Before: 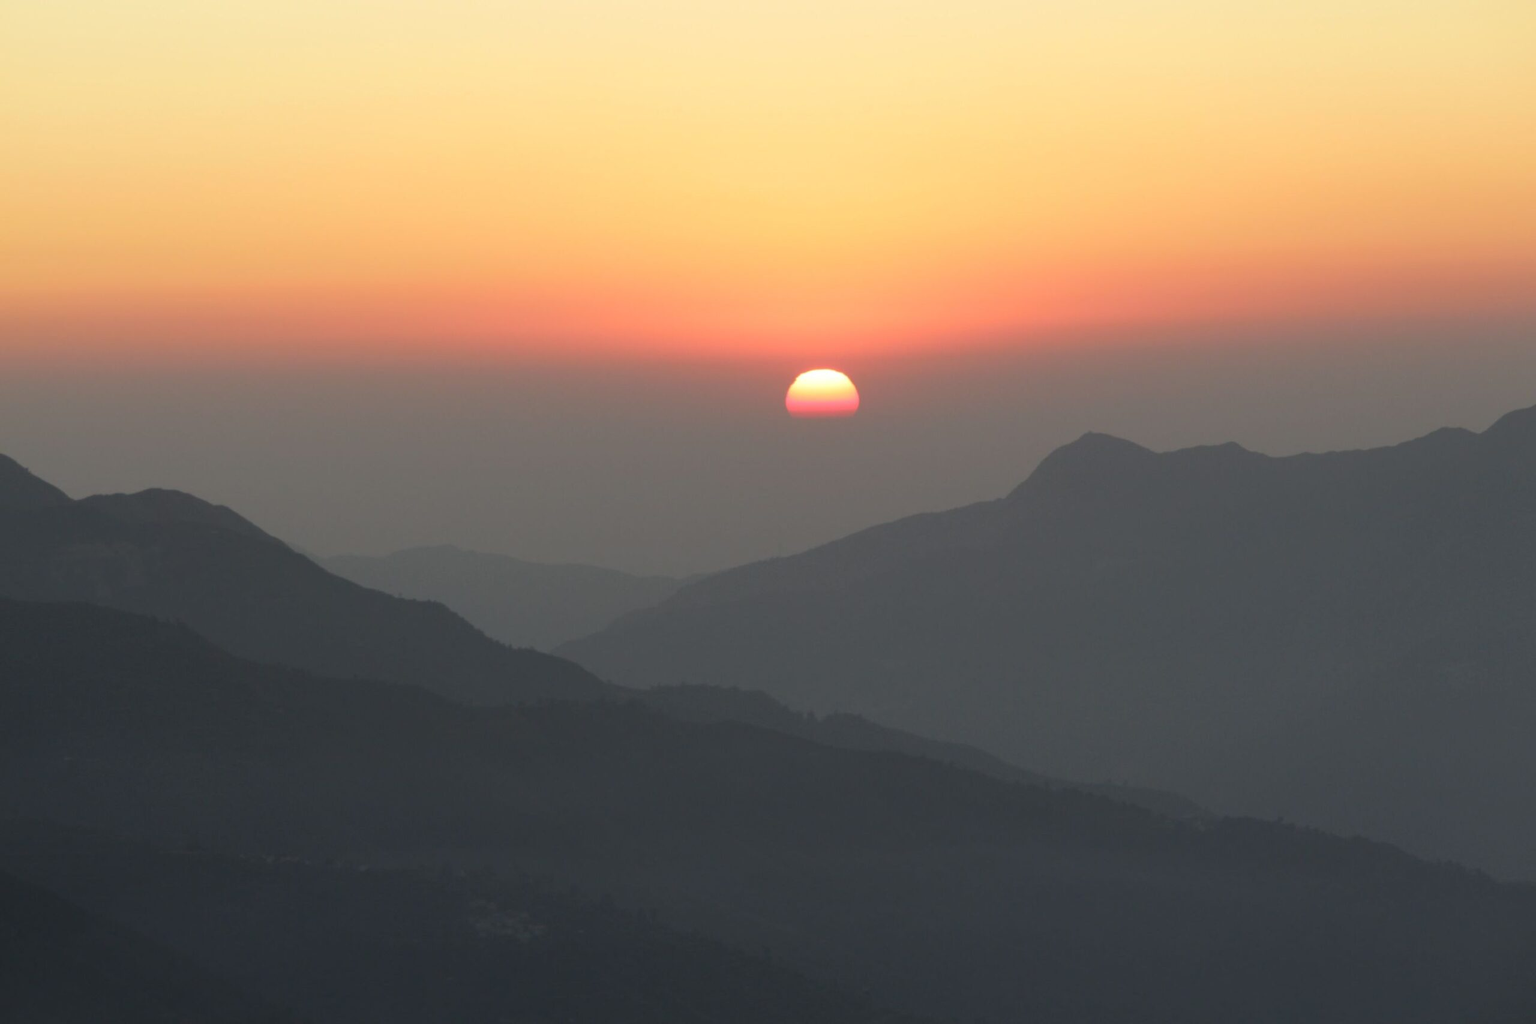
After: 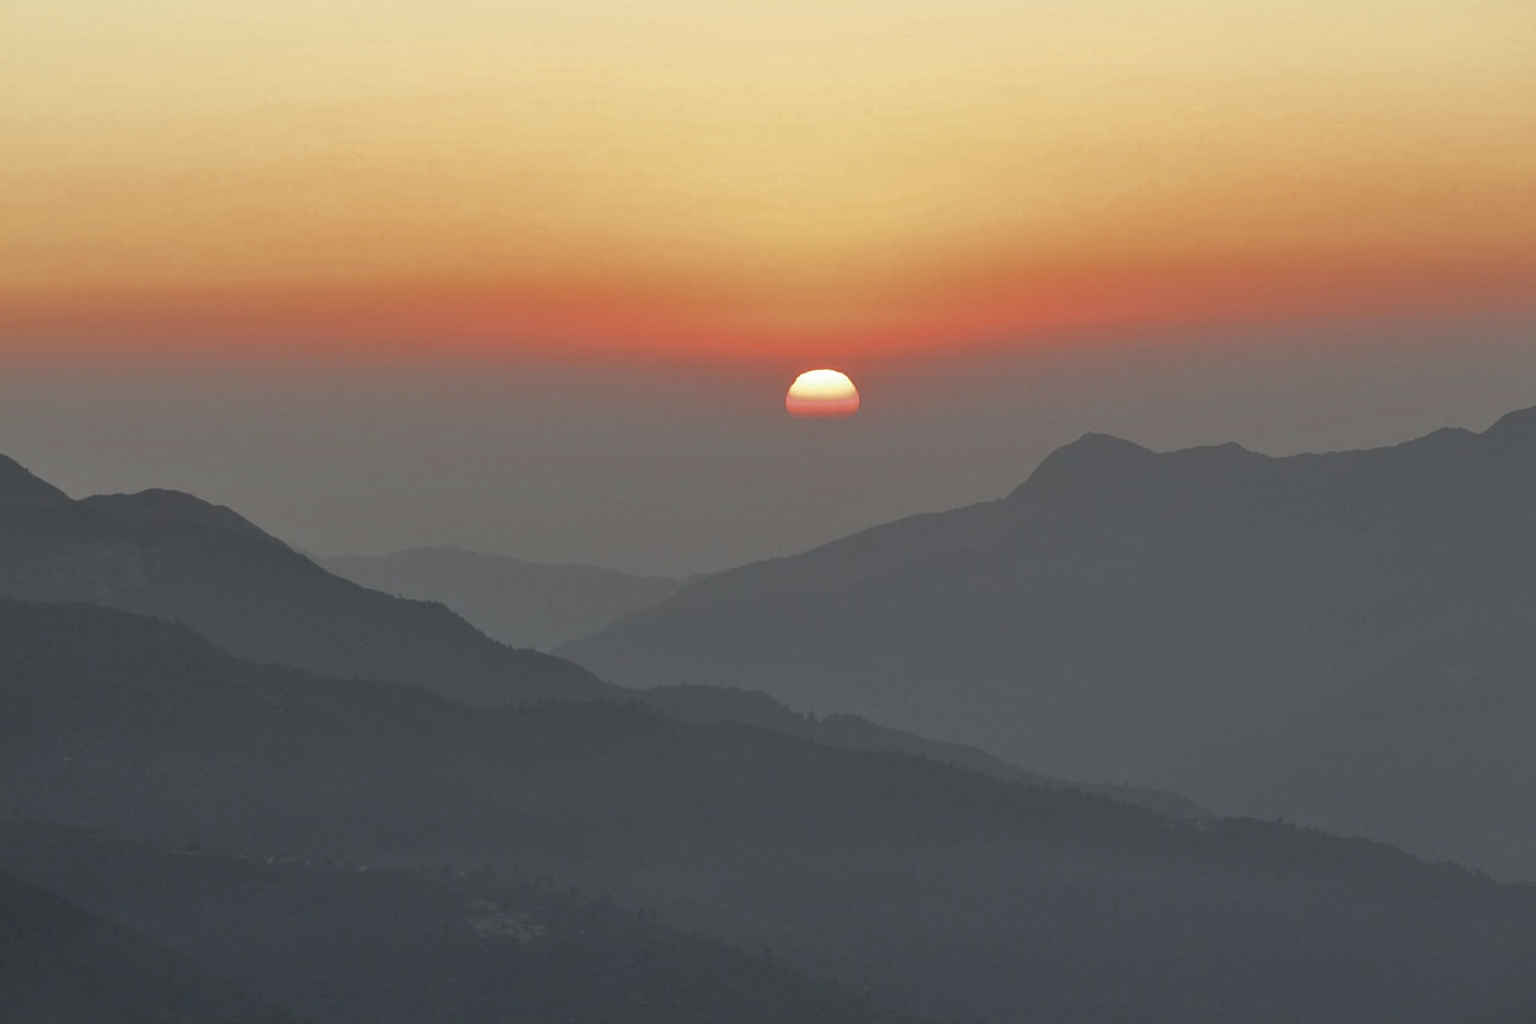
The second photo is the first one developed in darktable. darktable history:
sharpen: on, module defaults
white balance: emerald 1
color zones: curves: ch0 [(0, 0.5) (0.125, 0.4) (0.25, 0.5) (0.375, 0.4) (0.5, 0.4) (0.625, 0.6) (0.75, 0.6) (0.875, 0.5)]; ch1 [(0, 0.35) (0.125, 0.45) (0.25, 0.35) (0.375, 0.35) (0.5, 0.35) (0.625, 0.35) (0.75, 0.45) (0.875, 0.35)]; ch2 [(0, 0.6) (0.125, 0.5) (0.25, 0.5) (0.375, 0.6) (0.5, 0.6) (0.625, 0.5) (0.75, 0.5) (0.875, 0.5)]
shadows and highlights: soften with gaussian
